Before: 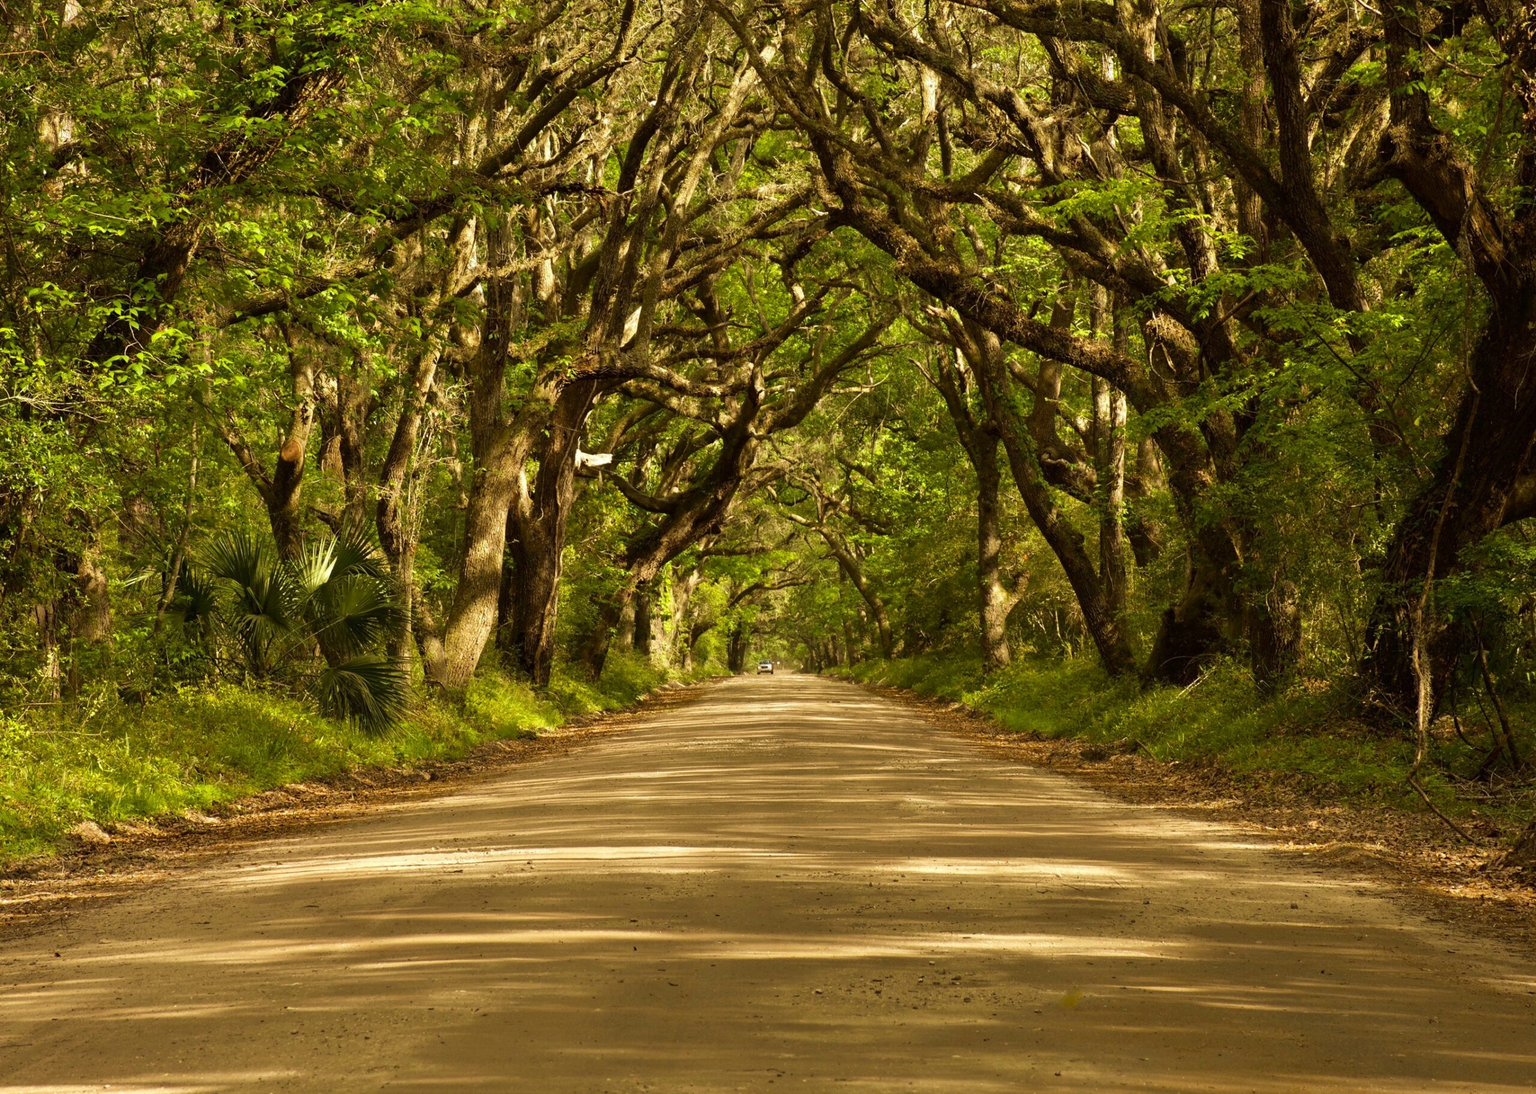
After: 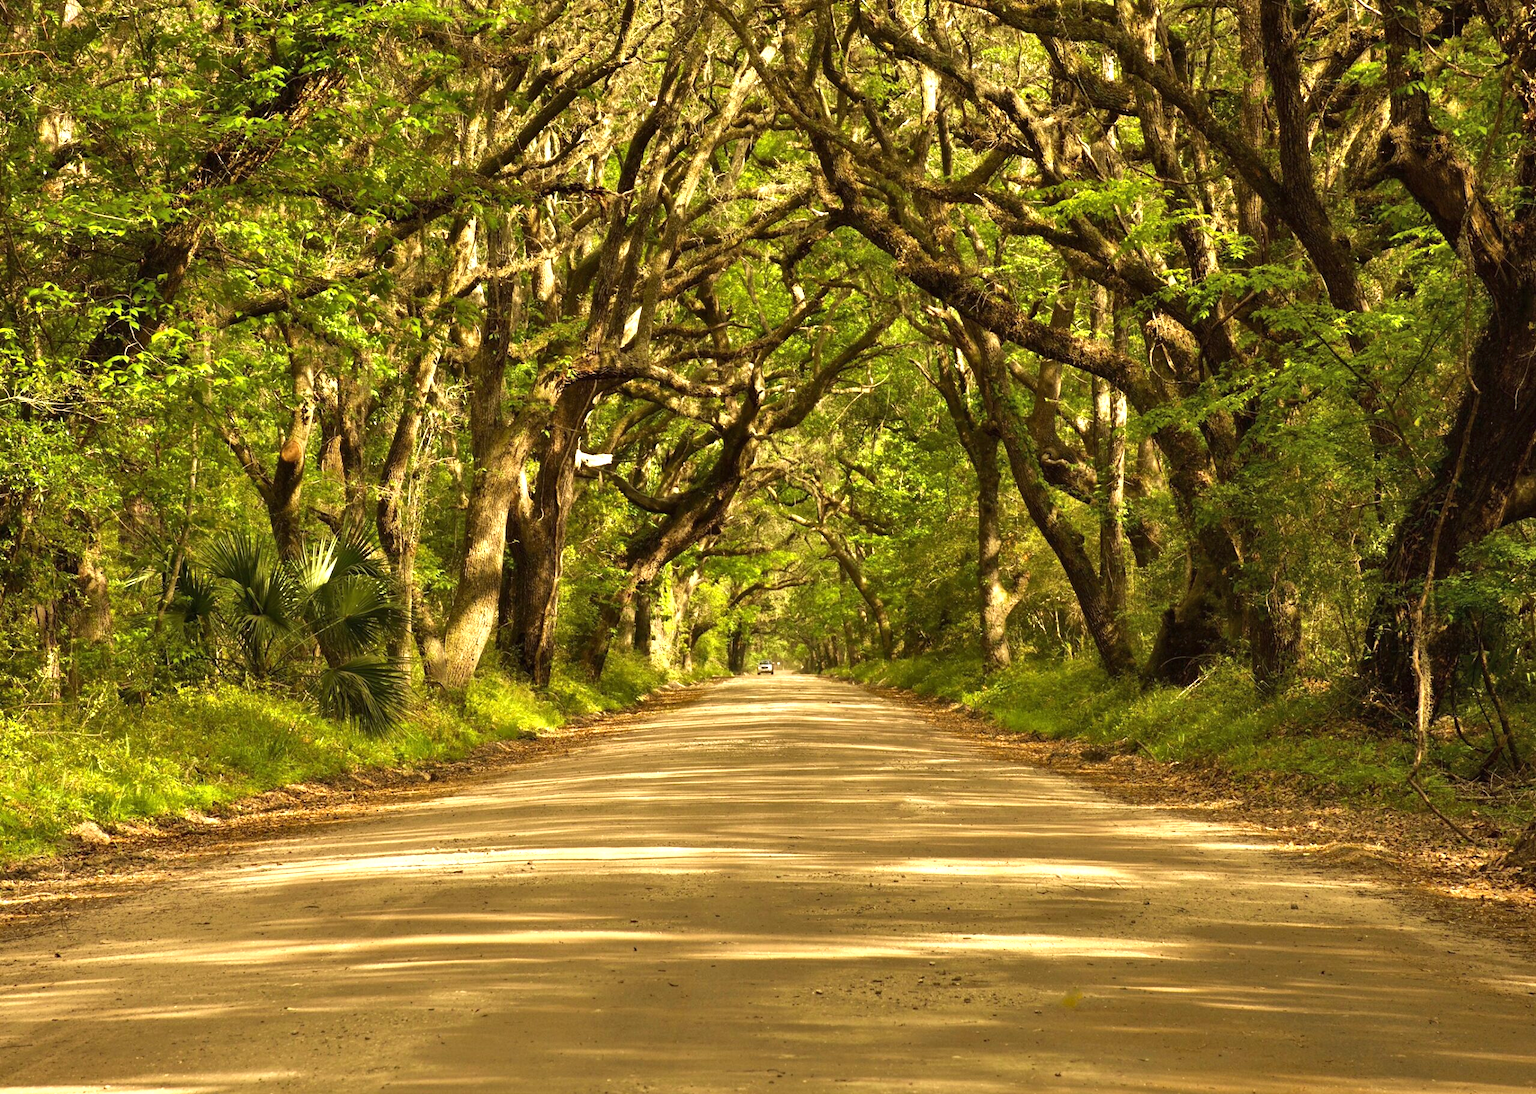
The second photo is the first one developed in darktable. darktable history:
shadows and highlights: shadows 37.27, highlights -28.18, soften with gaussian
exposure: black level correction 0, exposure 0.7 EV, compensate exposure bias true, compensate highlight preservation false
